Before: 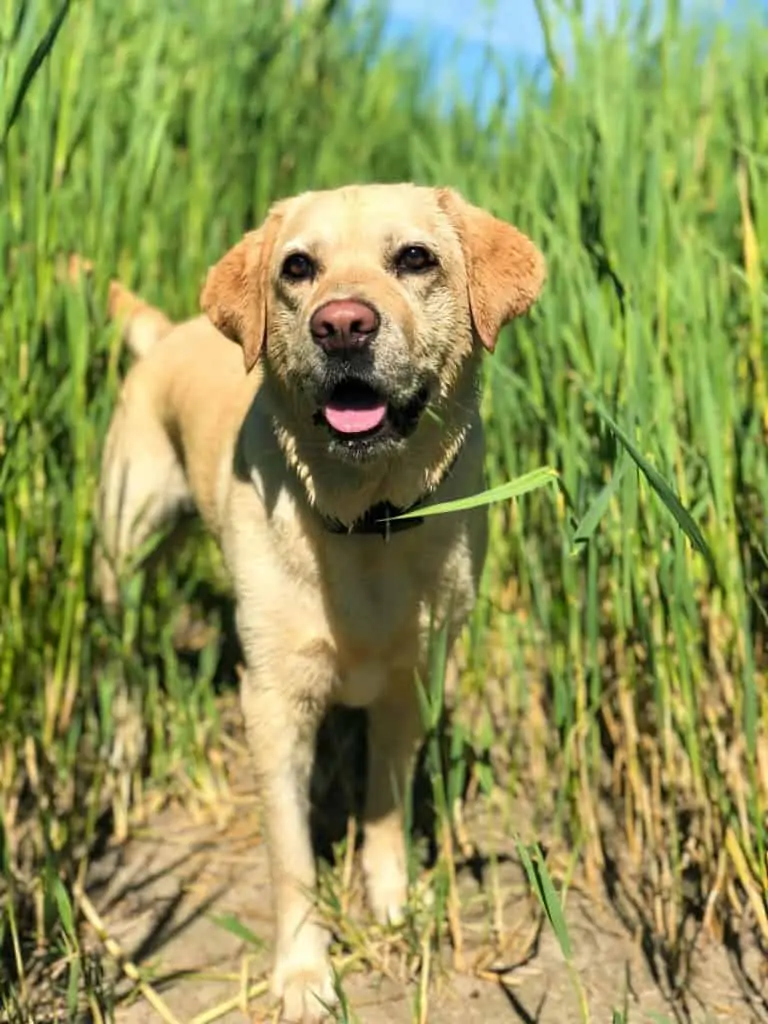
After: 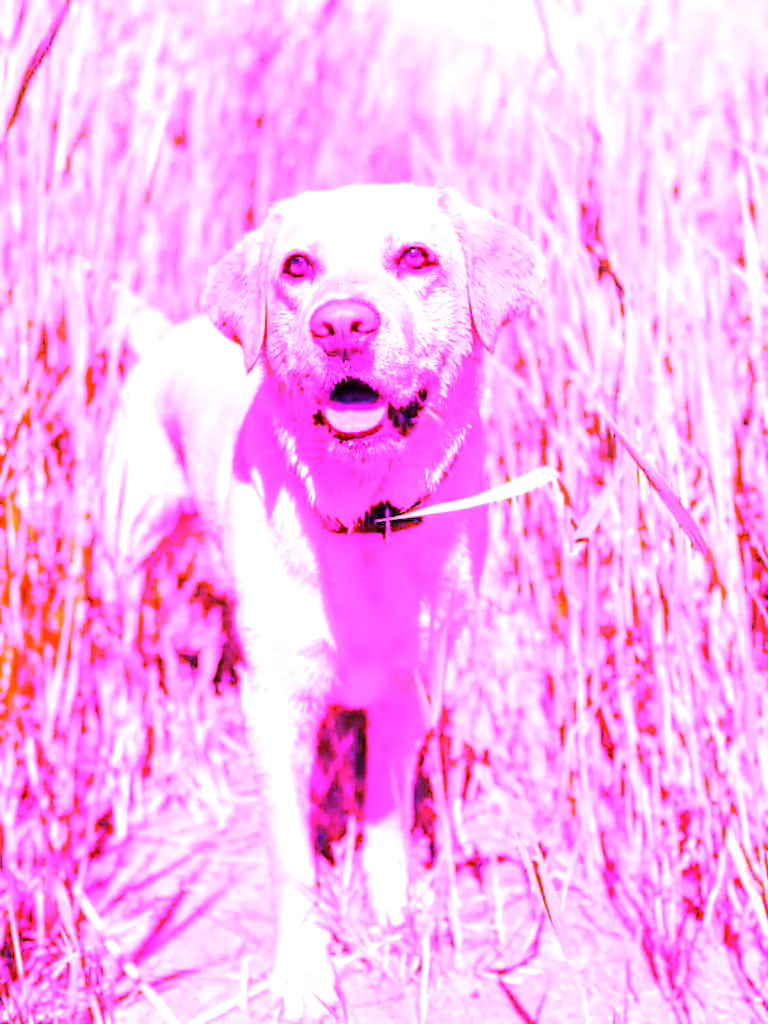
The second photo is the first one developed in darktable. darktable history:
white balance: red 8, blue 8
exposure: exposure 0.6 EV, compensate highlight preservation false
